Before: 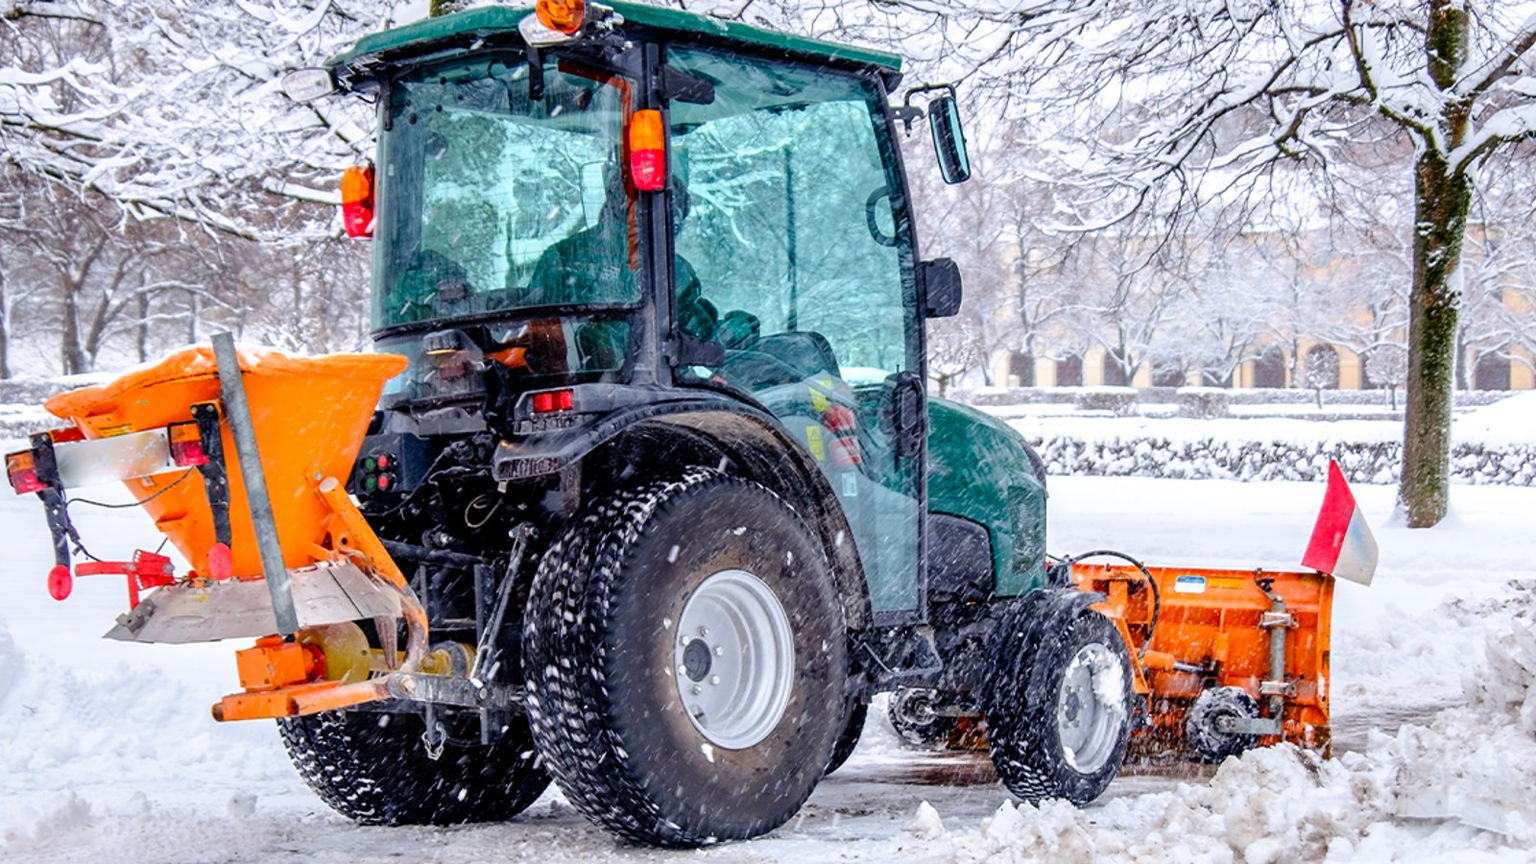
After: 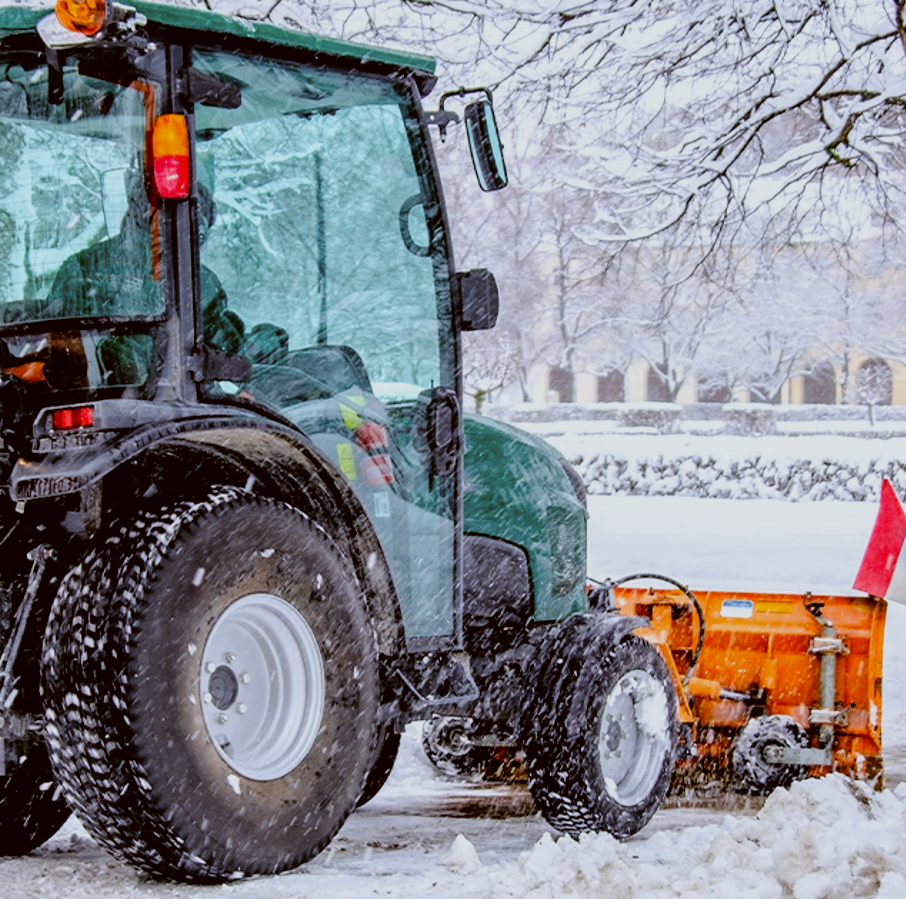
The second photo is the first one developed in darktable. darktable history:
crop: left 31.458%, top 0%, right 11.876%
filmic rgb: black relative exposure -5.83 EV, white relative exposure 3.4 EV, hardness 3.68
white balance: red 0.948, green 1.02, blue 1.176
color correction: highlights a* -1.43, highlights b* 10.12, shadows a* 0.395, shadows b* 19.35
